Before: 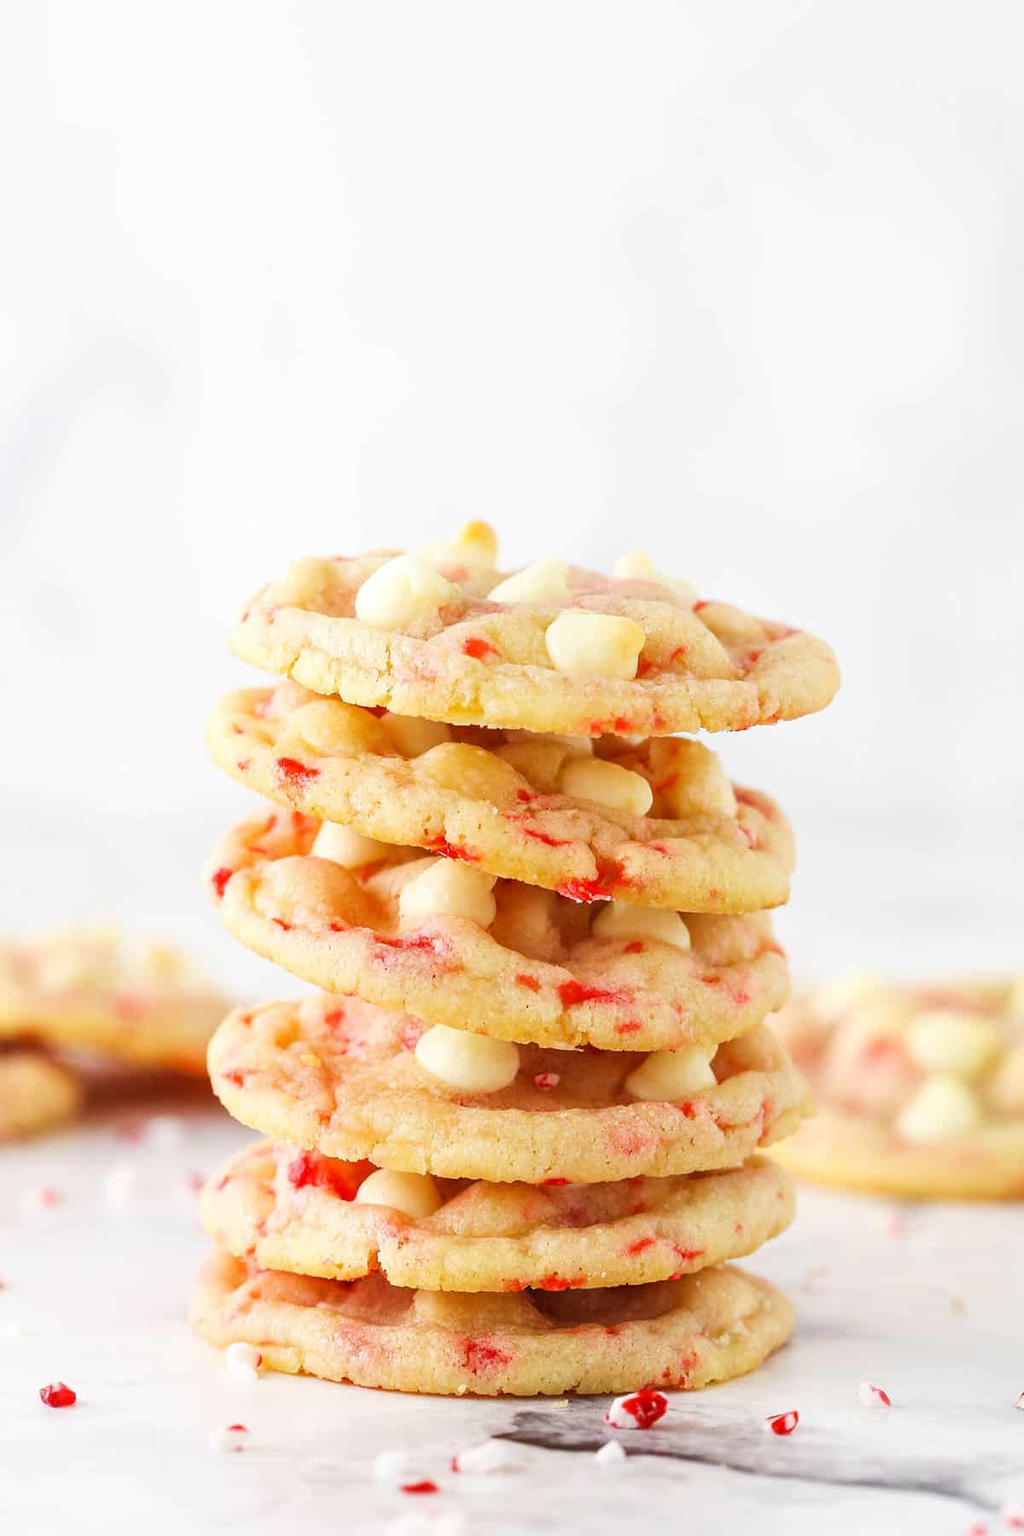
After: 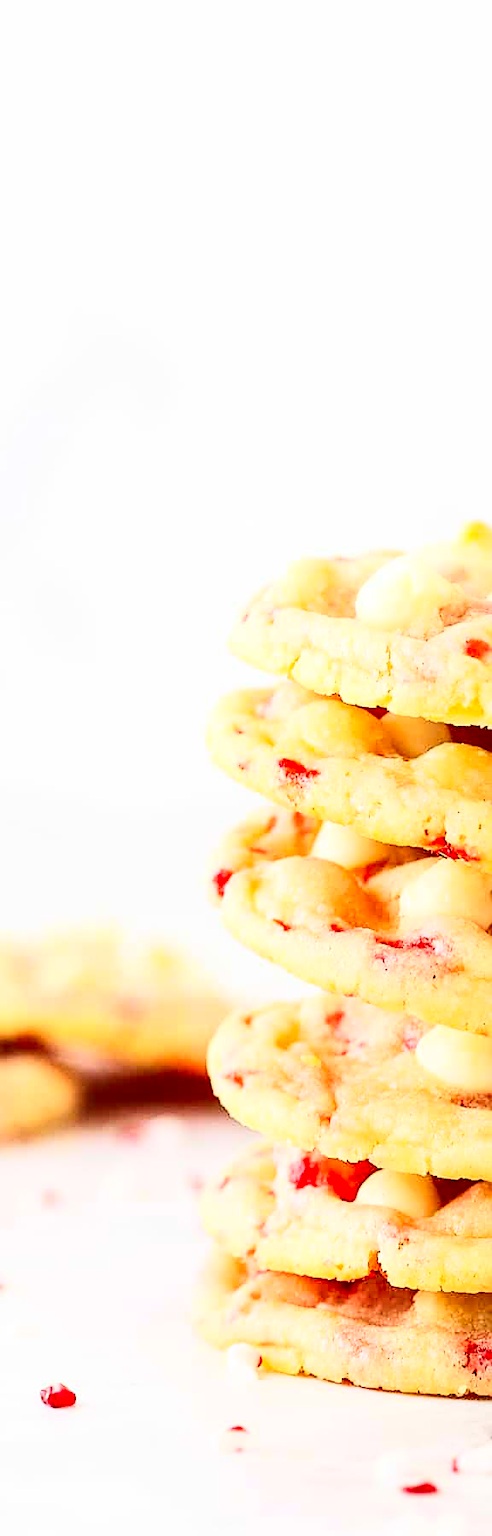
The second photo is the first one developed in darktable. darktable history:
crop and rotate: left 0.059%, top 0%, right 51.831%
sharpen: on, module defaults
contrast brightness saturation: contrast 0.4, brightness 0.052, saturation 0.254
